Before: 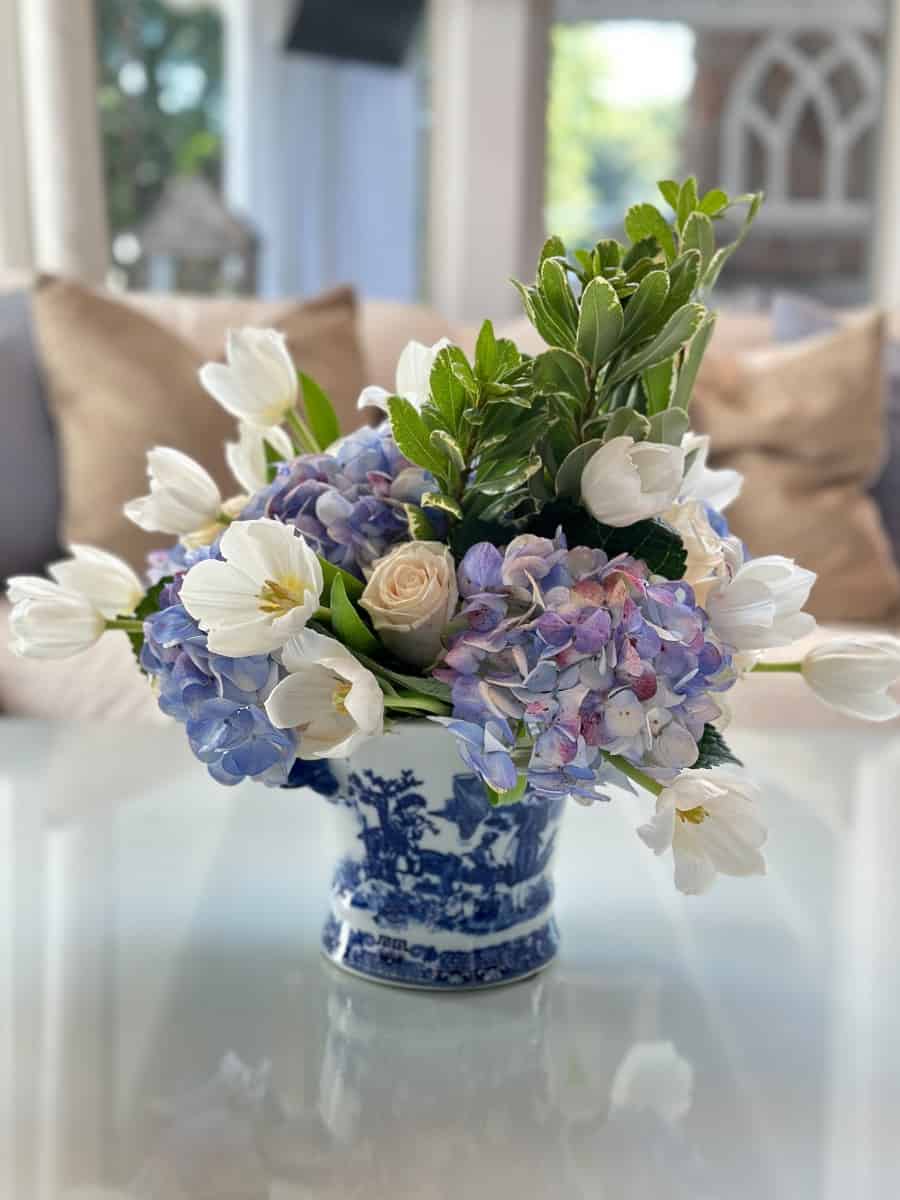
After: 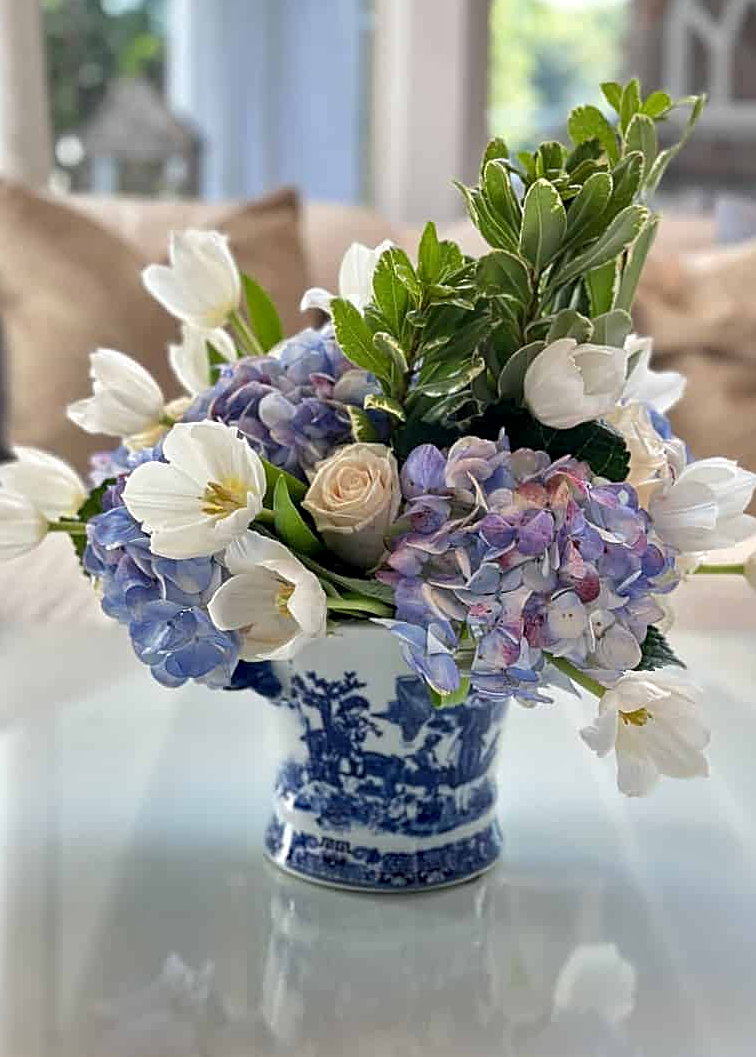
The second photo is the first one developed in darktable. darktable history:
sharpen: on, module defaults
crop: left 6.408%, top 8.184%, right 9.544%, bottom 3.709%
local contrast: highlights 101%, shadows 99%, detail 119%, midtone range 0.2
